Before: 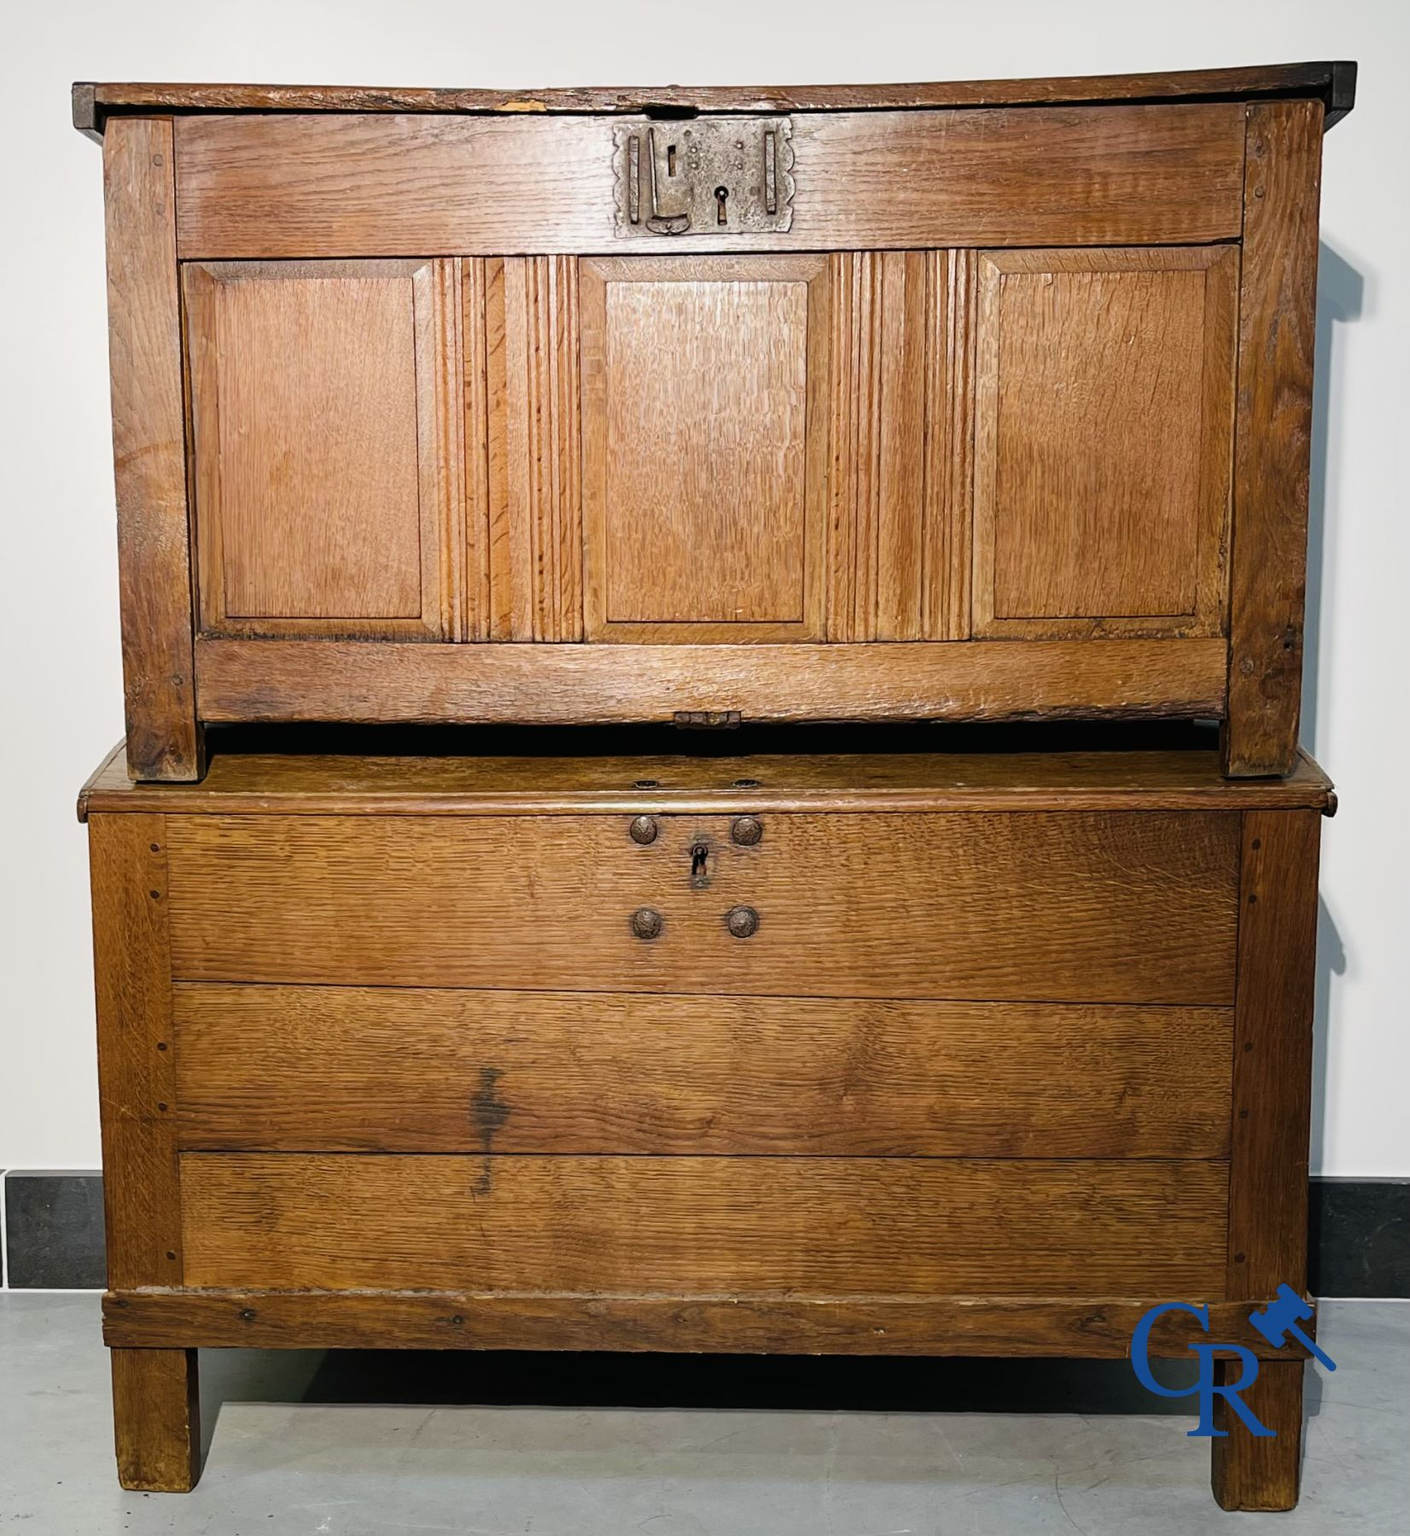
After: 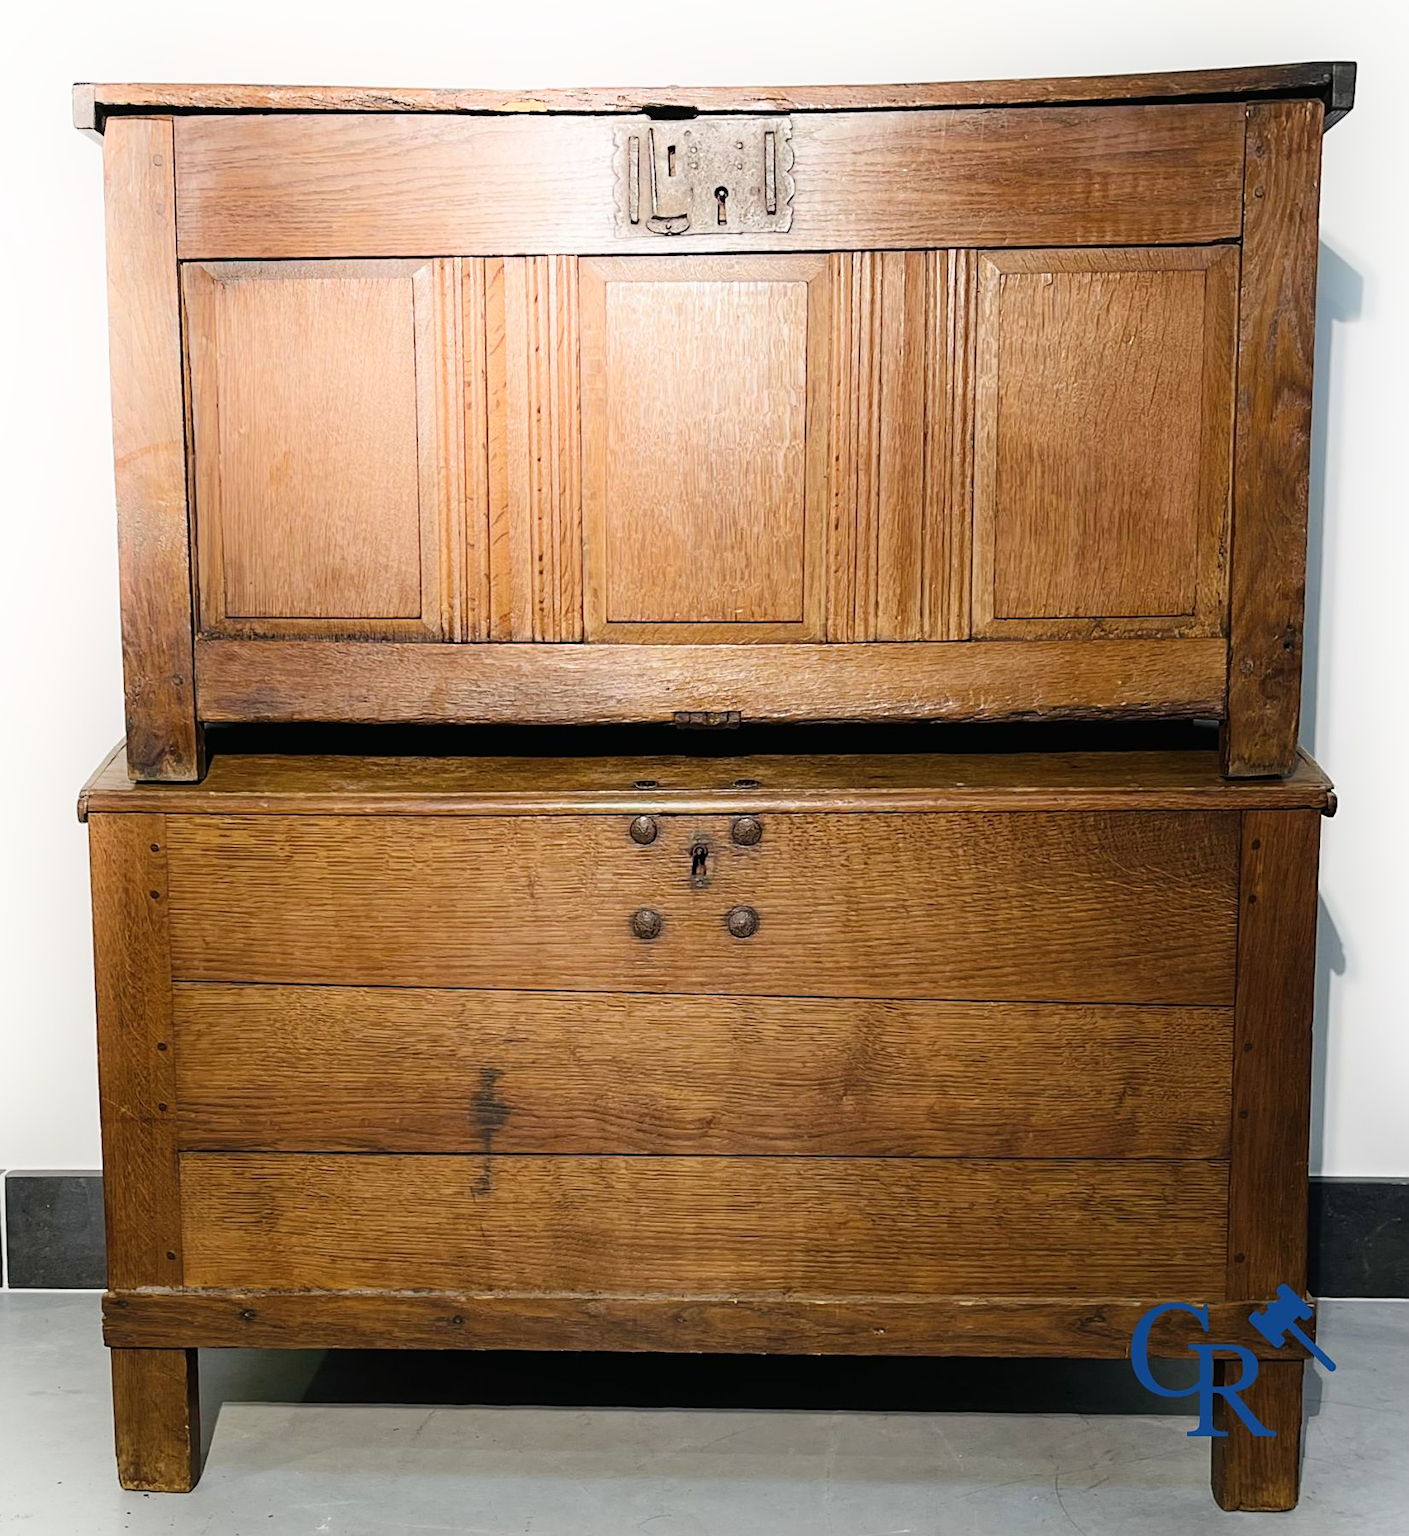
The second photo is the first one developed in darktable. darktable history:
sharpen: amount 0.2
shadows and highlights: shadows -21.3, highlights 100, soften with gaussian
